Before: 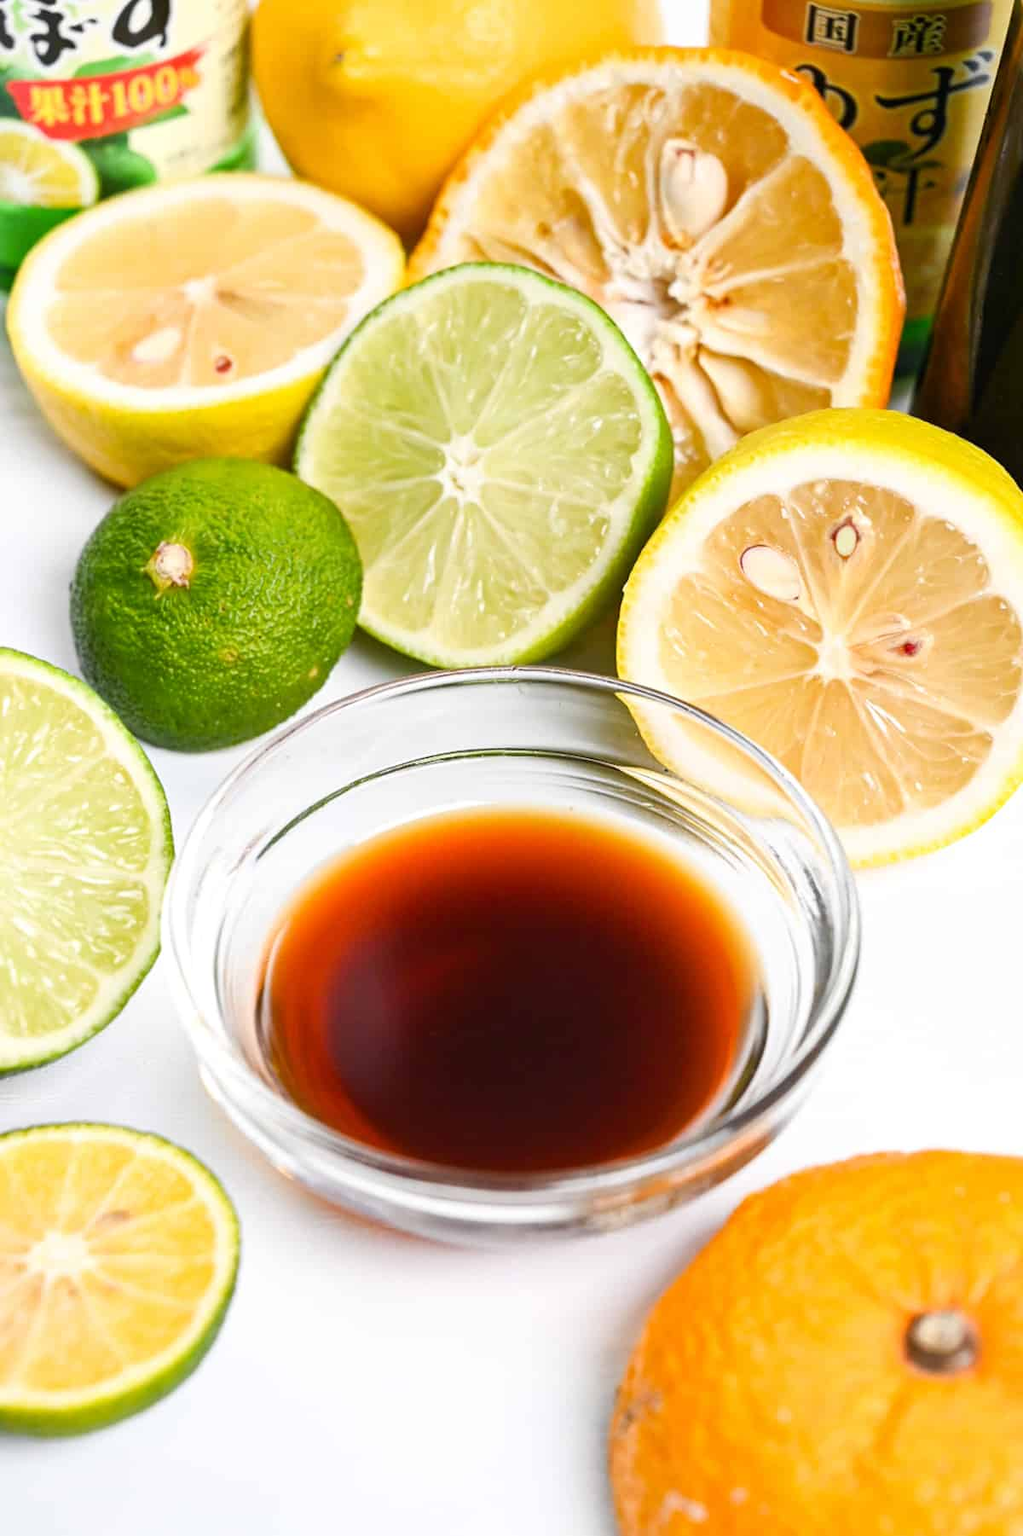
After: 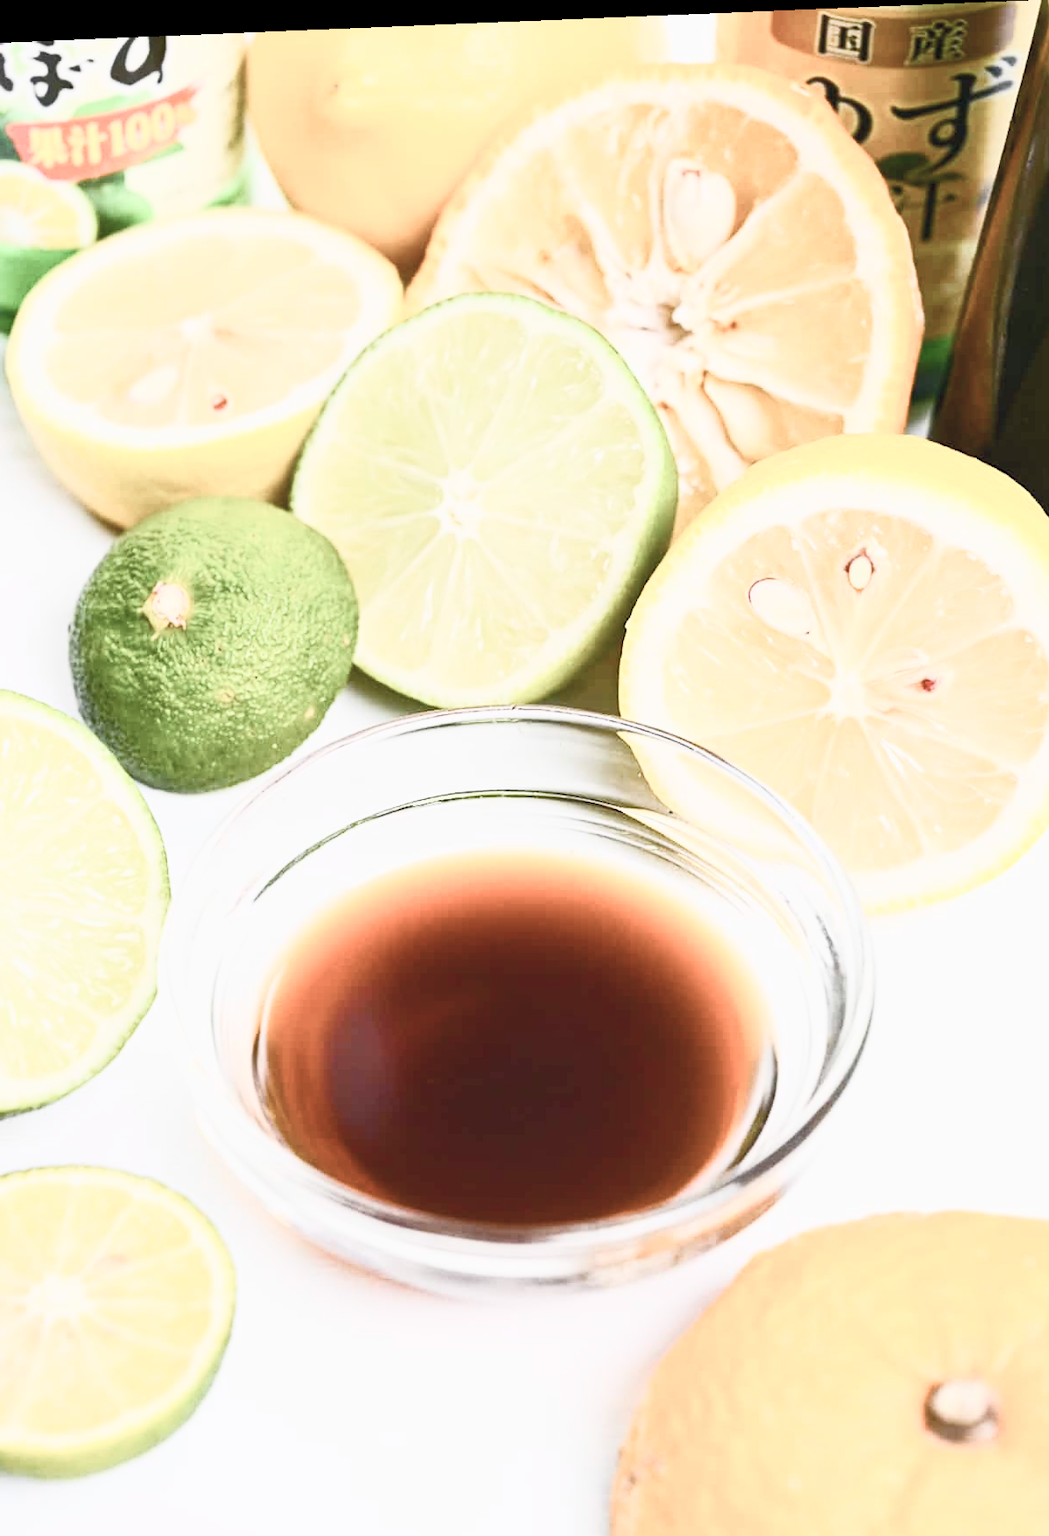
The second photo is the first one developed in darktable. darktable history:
contrast brightness saturation: contrast 0.57, brightness 0.57, saturation -0.34
crop and rotate: top 0%, bottom 5.097%
color balance rgb: shadows lift › chroma 1%, shadows lift › hue 113°, highlights gain › chroma 0.2%, highlights gain › hue 333°, perceptual saturation grading › global saturation 20%, perceptual saturation grading › highlights -50%, perceptual saturation grading › shadows 25%, contrast -20%
rotate and perspective: lens shift (horizontal) -0.055, automatic cropping off
